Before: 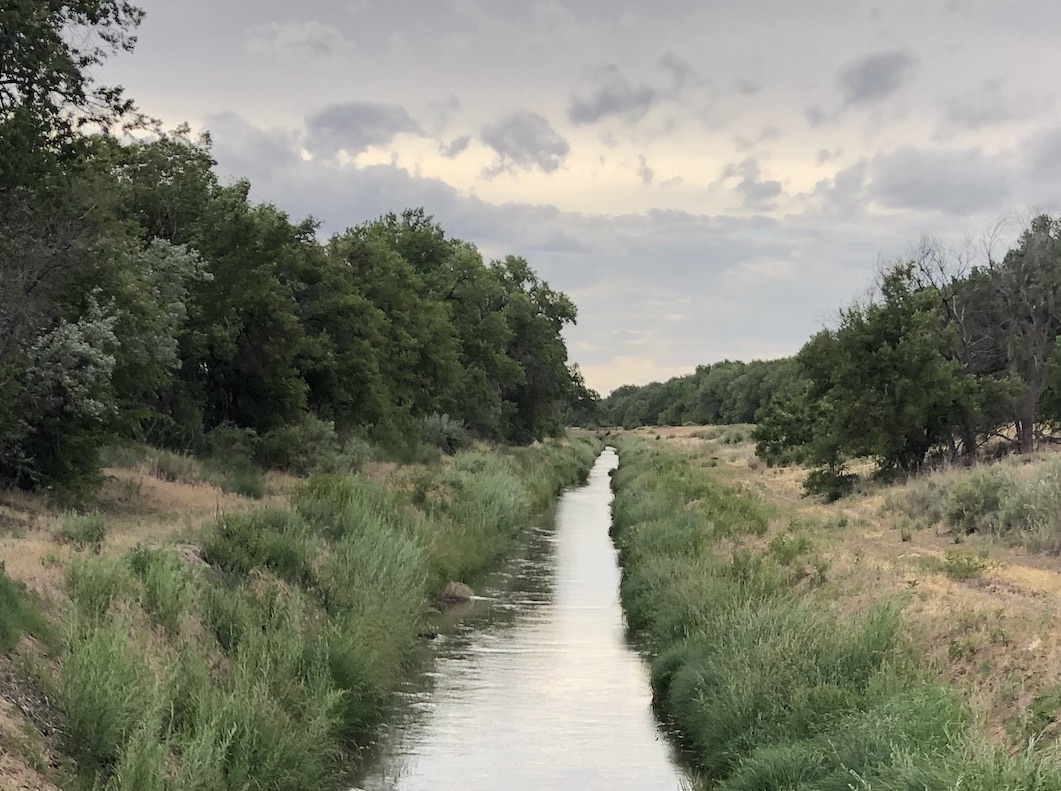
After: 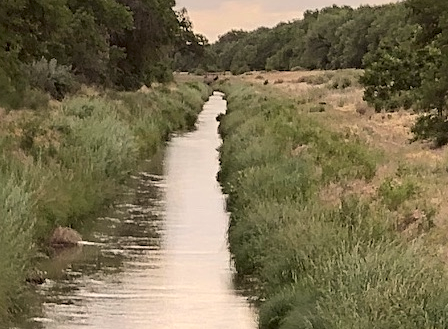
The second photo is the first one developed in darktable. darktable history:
crop: left 37.04%, top 44.983%, right 20.678%, bottom 13.349%
exposure: exposure -0.054 EV, compensate highlight preservation false
color correction: highlights a* 6.41, highlights b* 7.43, shadows a* 5.62, shadows b* 7.45, saturation 0.898
sharpen: radius 2.178, amount 0.379, threshold 0.014
